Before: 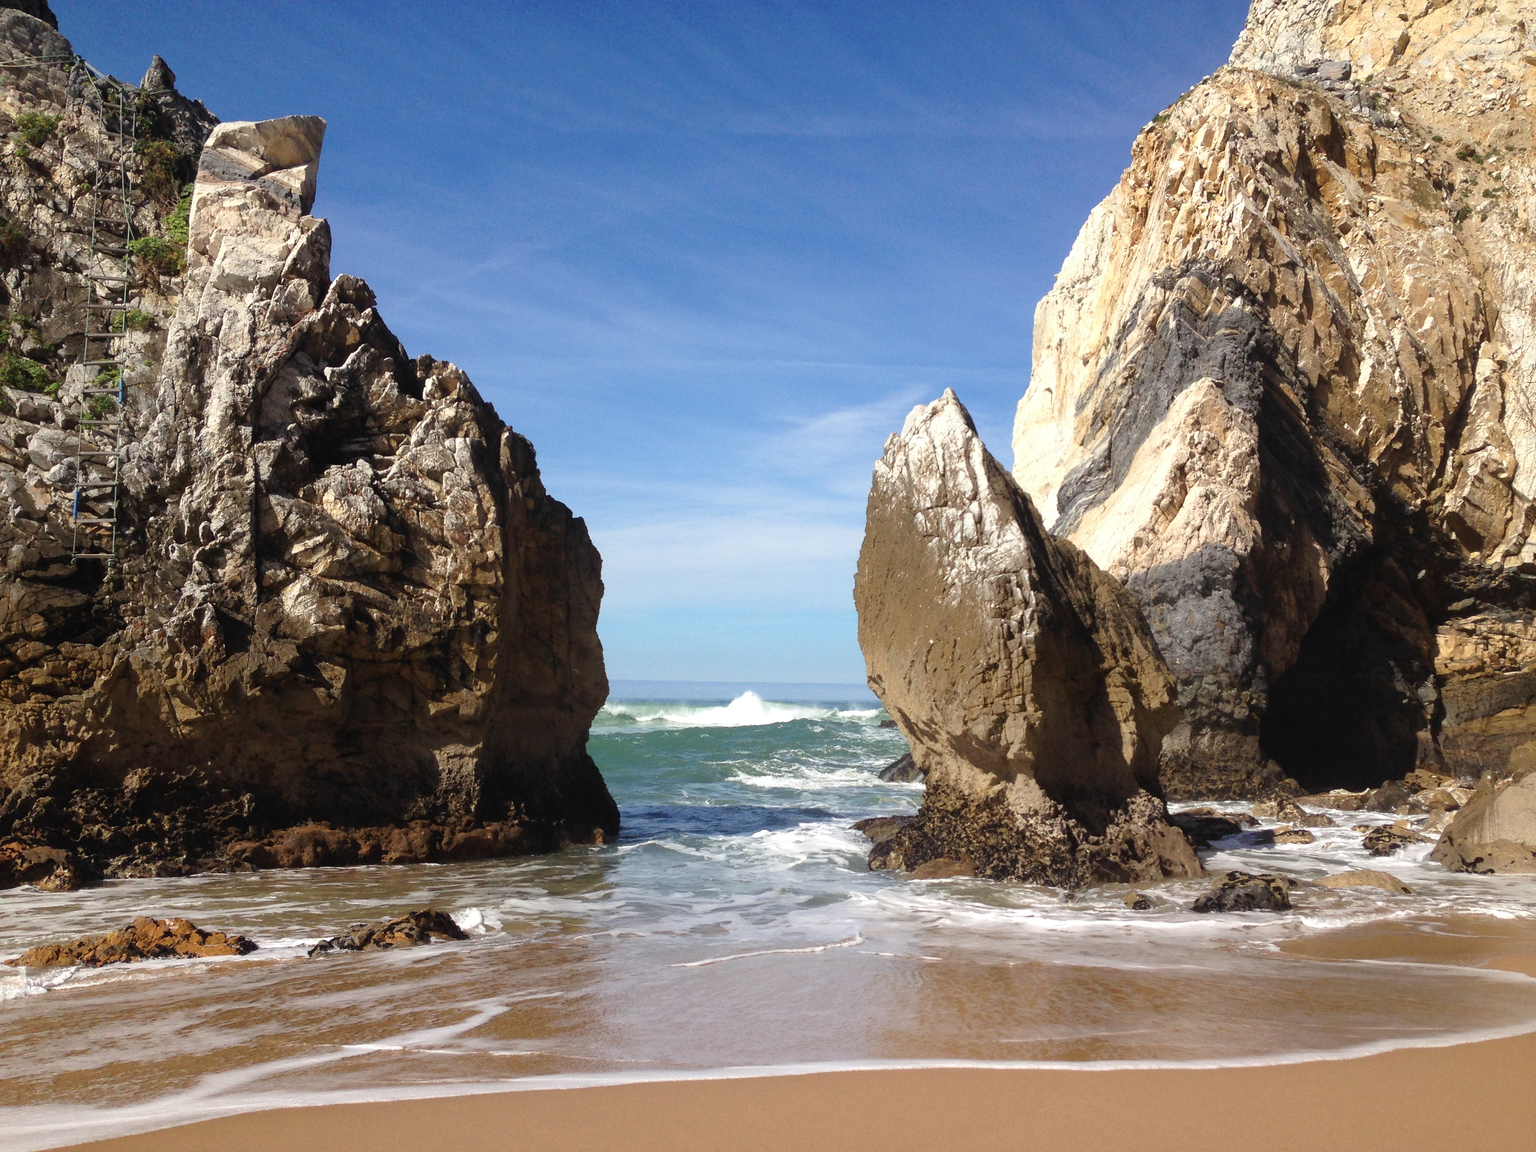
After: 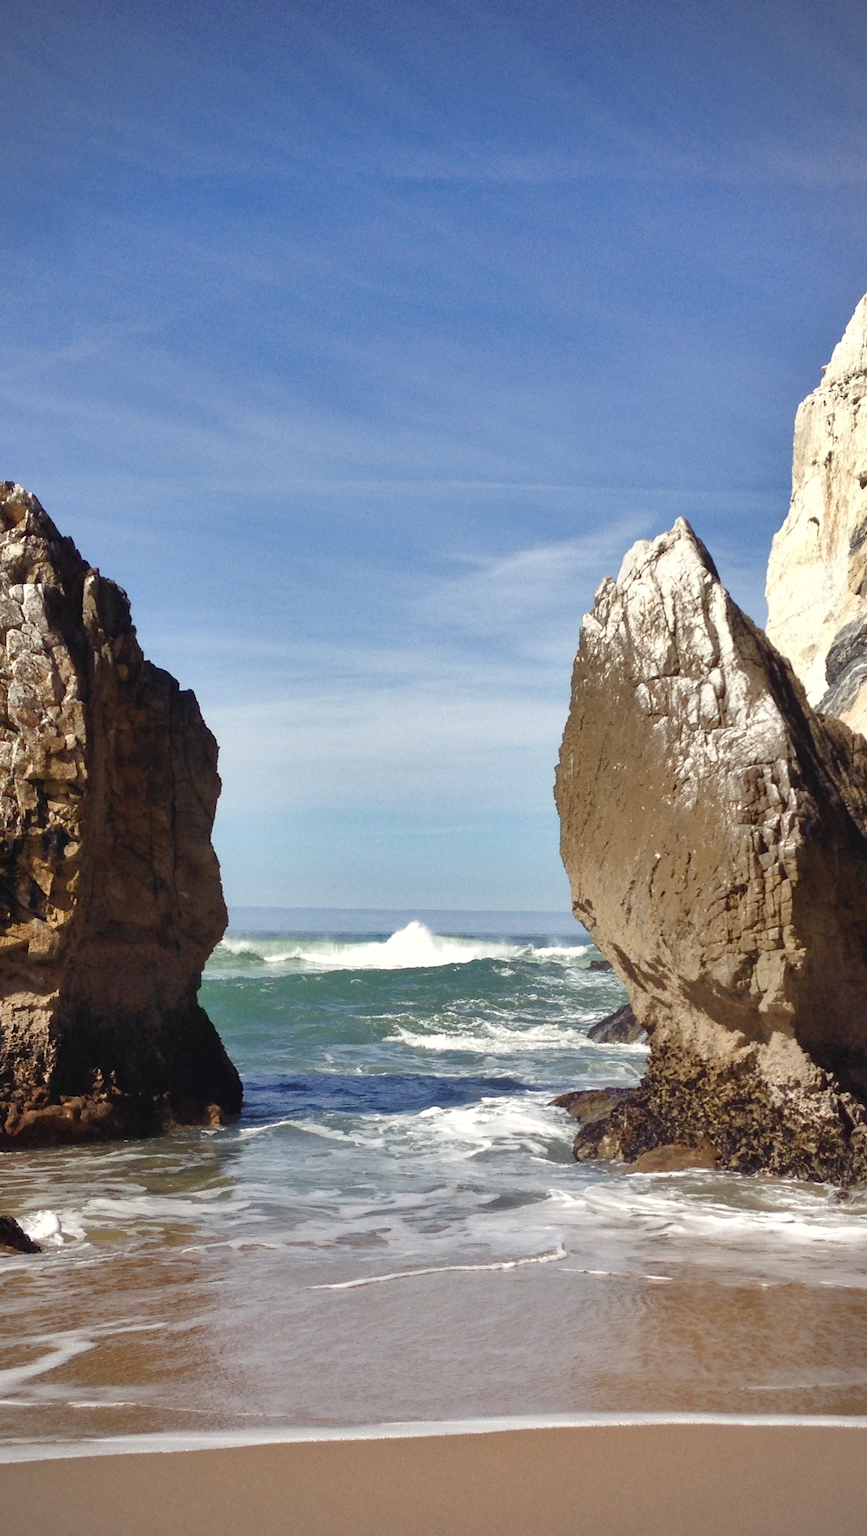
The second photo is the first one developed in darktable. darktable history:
crop: left 28.527%, right 29.075%
vignetting: on, module defaults
color balance rgb: shadows lift › chroma 3.304%, shadows lift › hue 280.82°, perceptual saturation grading › global saturation 0.072%, perceptual saturation grading › highlights -30.591%, perceptual saturation grading › shadows 19.442%, global vibrance 9.357%
color correction: highlights b* 2.94
shadows and highlights: soften with gaussian
